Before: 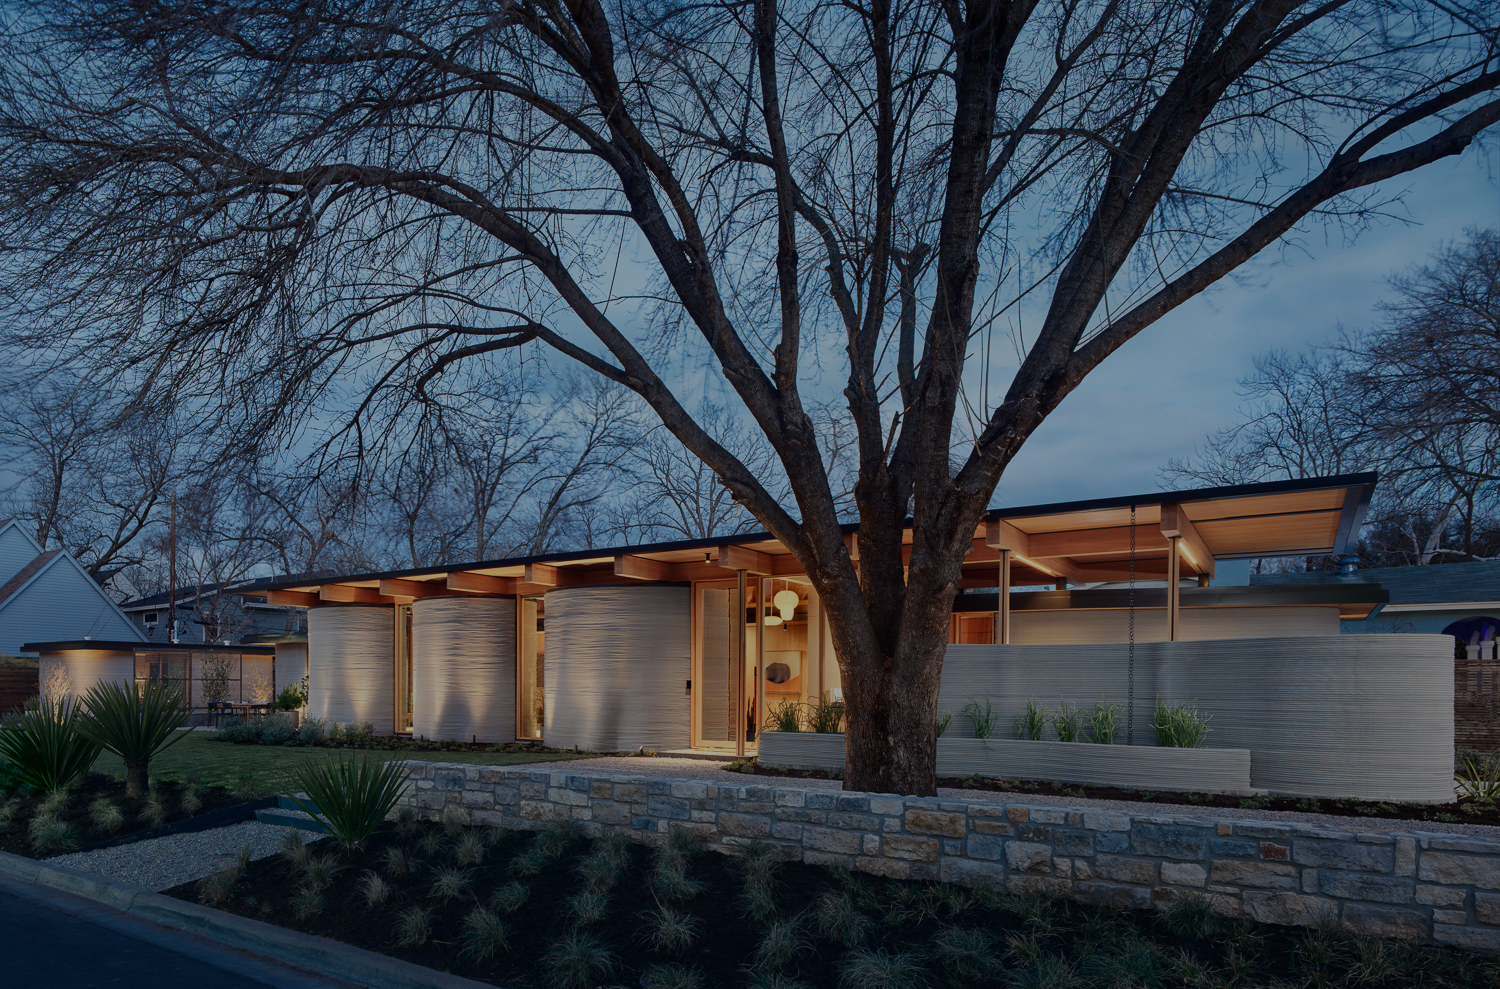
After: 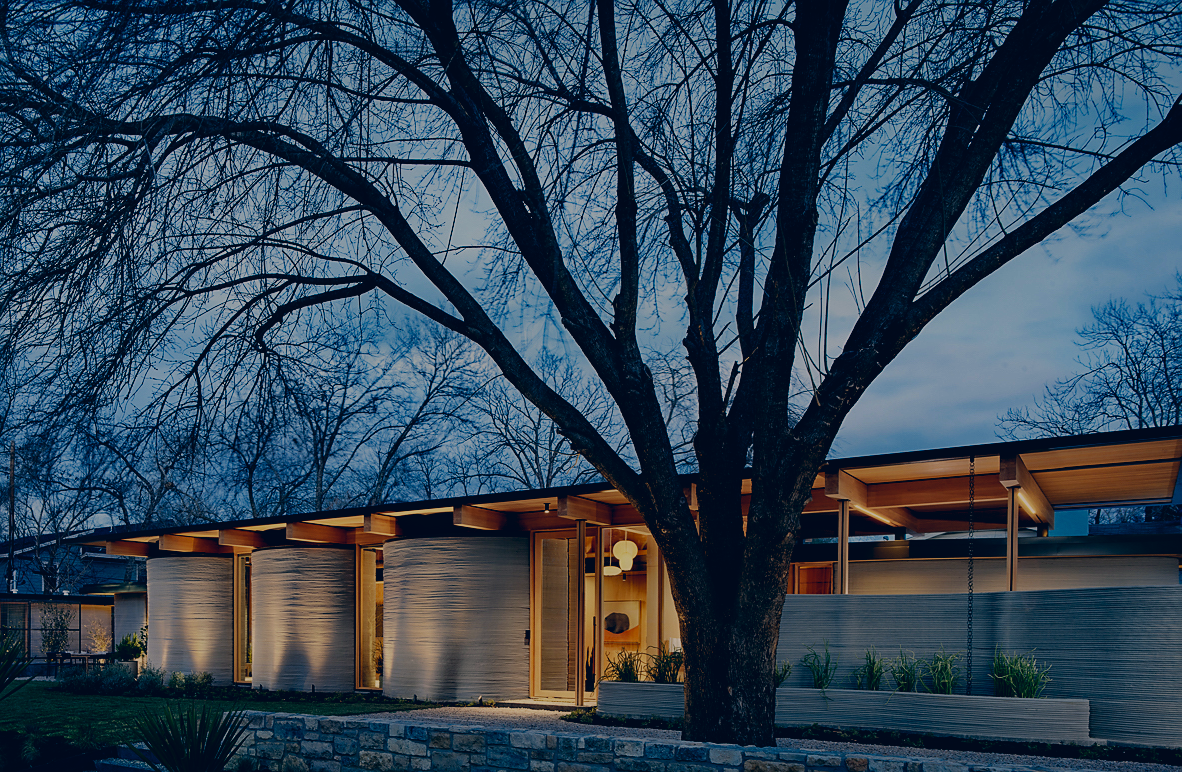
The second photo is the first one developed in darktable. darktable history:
crop and rotate: left 10.77%, top 5.1%, right 10.41%, bottom 16.76%
sharpen: radius 1.458, amount 0.398, threshold 1.271
filmic rgb: black relative exposure -16 EV, white relative exposure 5.31 EV, hardness 5.9, contrast 1.25, preserve chrominance no, color science v5 (2021)
haze removal: compatibility mode true, adaptive false
color correction: highlights a* 10.32, highlights b* 14.66, shadows a* -9.59, shadows b* -15.02
